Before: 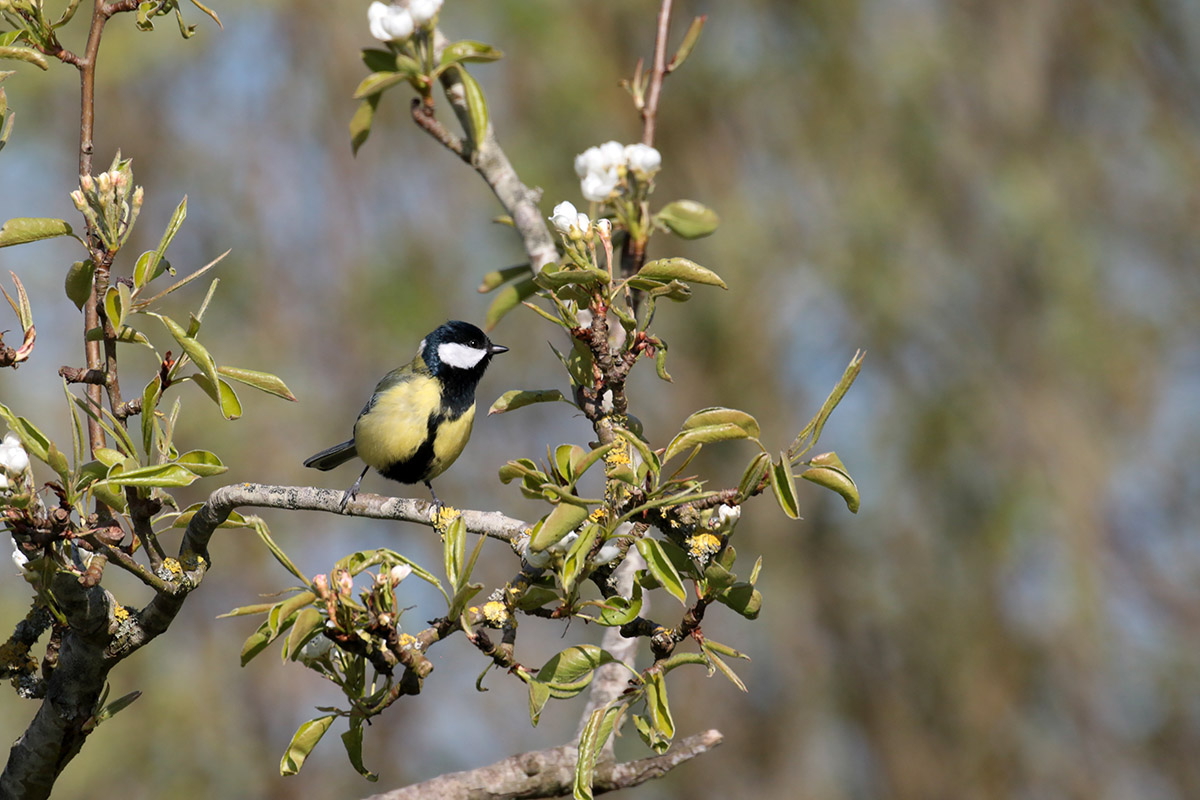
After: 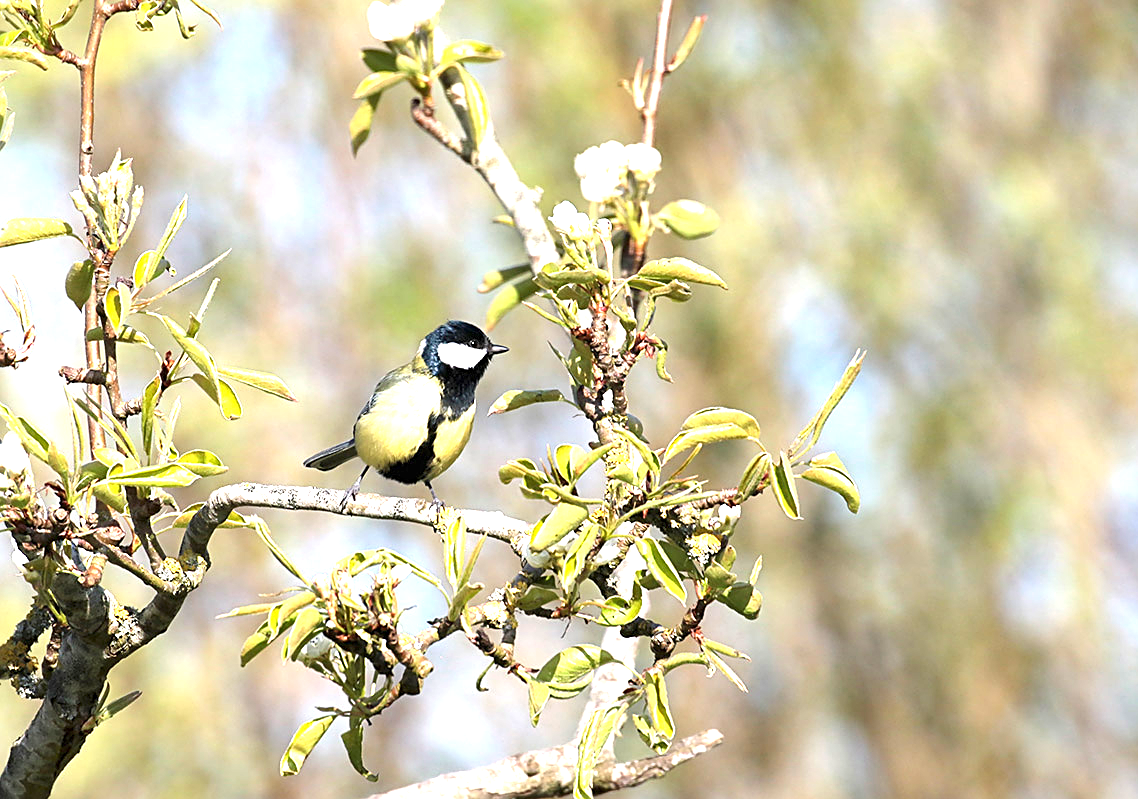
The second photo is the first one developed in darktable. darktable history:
crop and rotate: right 5.167%
sharpen: on, module defaults
exposure: black level correction 0, exposure 1.45 EV, compensate exposure bias true, compensate highlight preservation false
tone equalizer: on, module defaults
